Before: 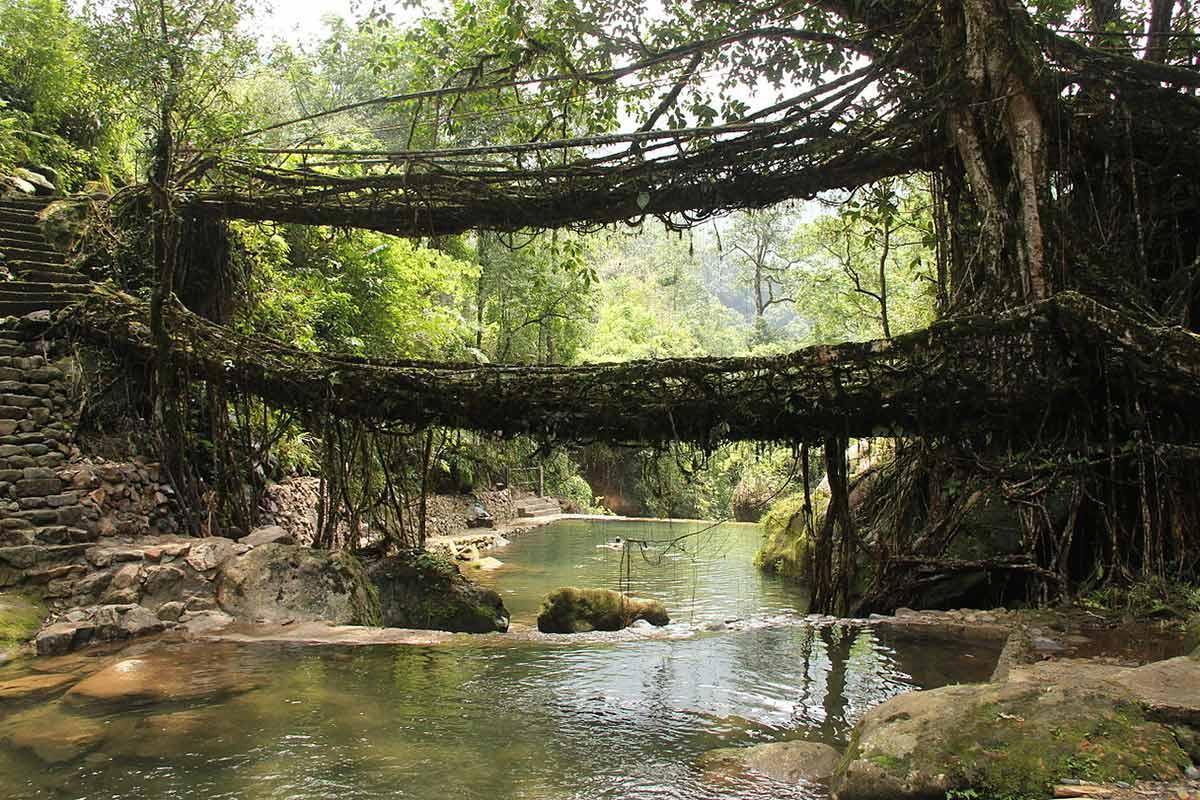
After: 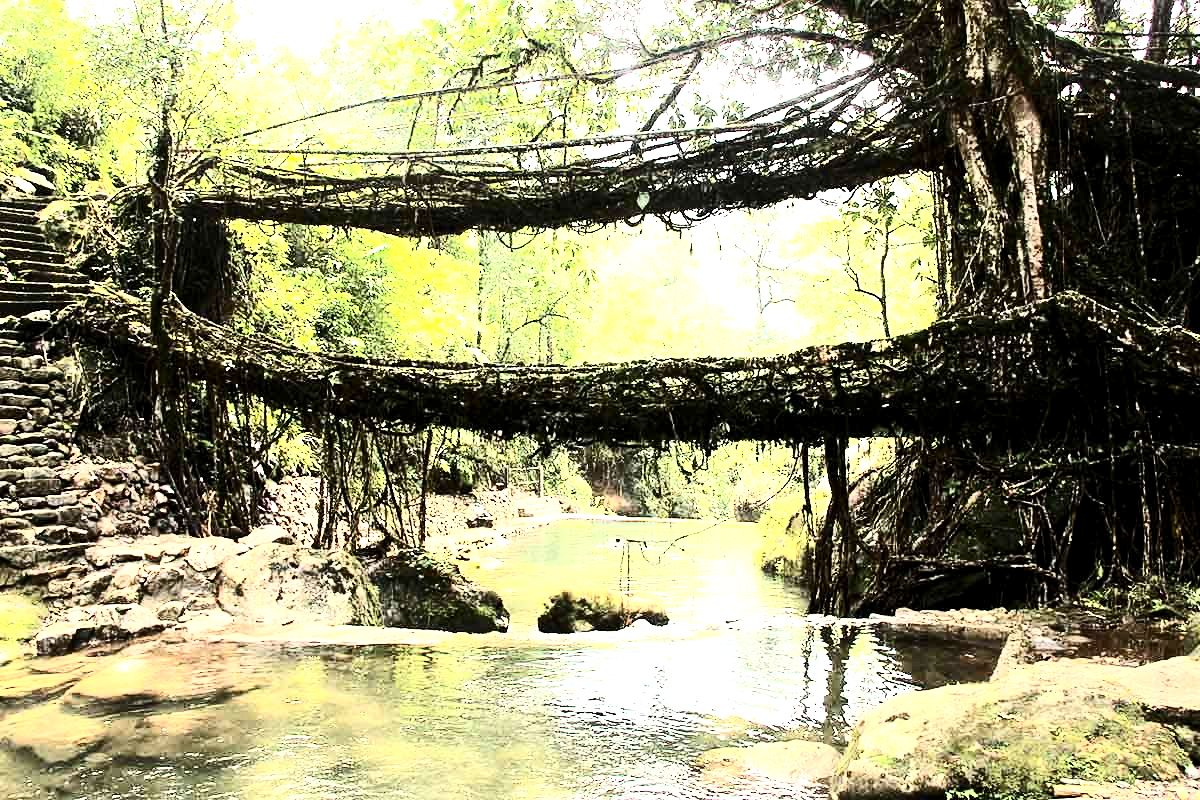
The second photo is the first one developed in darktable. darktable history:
exposure: black level correction 0.001, exposure 1.809 EV, compensate highlight preservation false
levels: levels [0.026, 0.507, 0.987]
contrast brightness saturation: contrast 0.515, saturation -0.098
